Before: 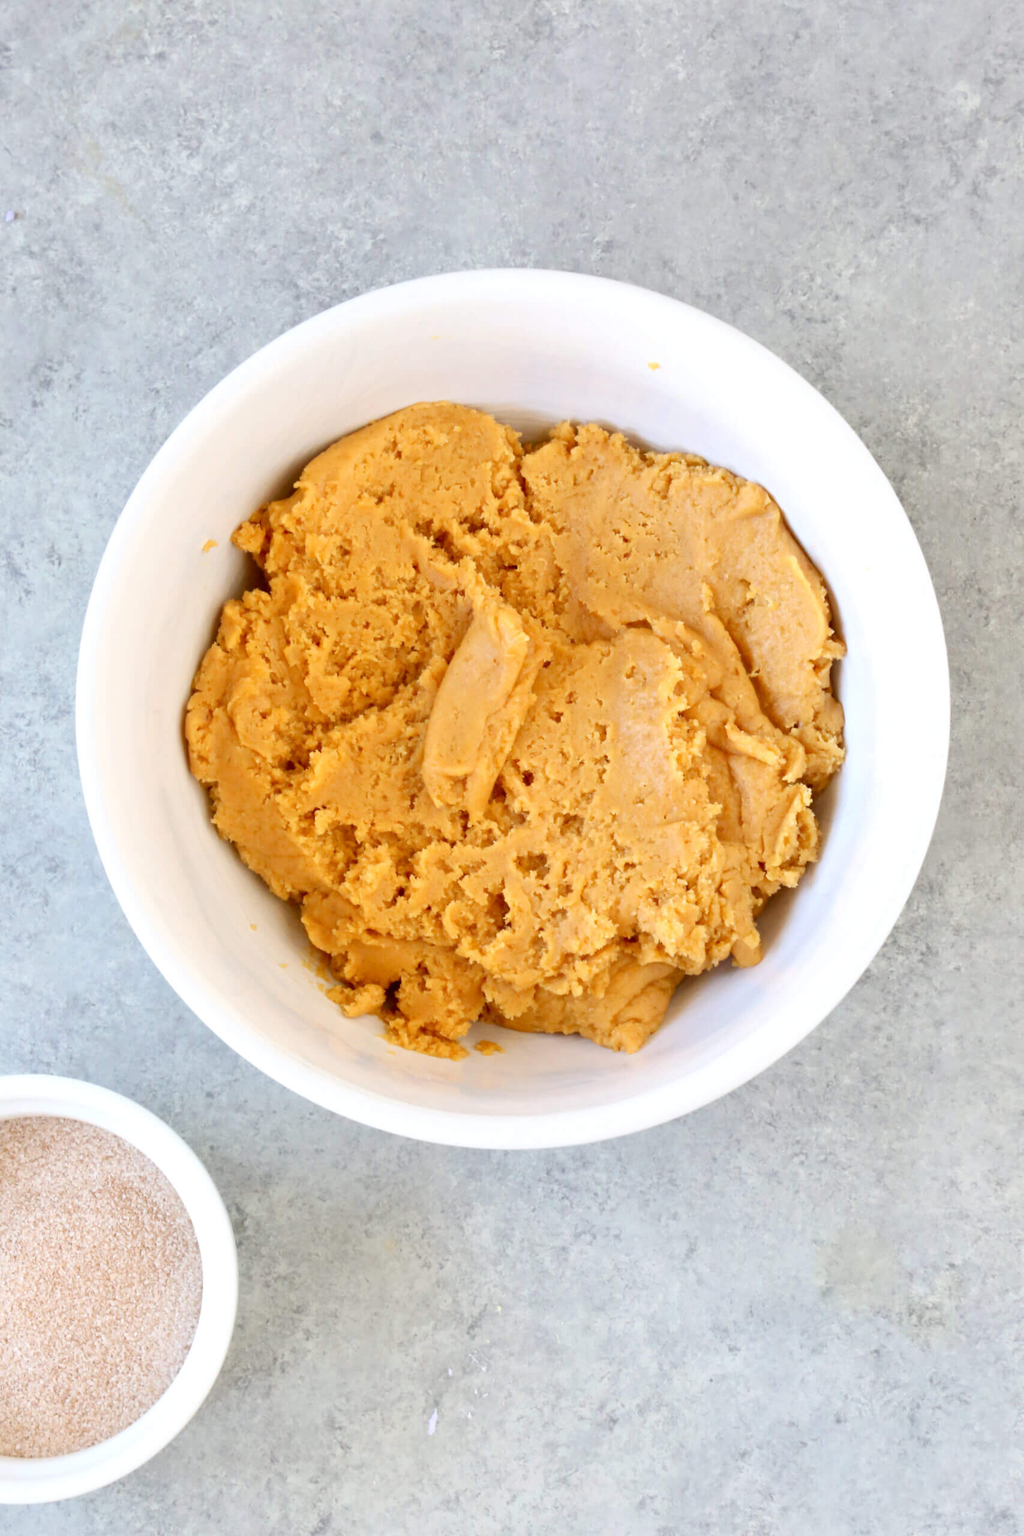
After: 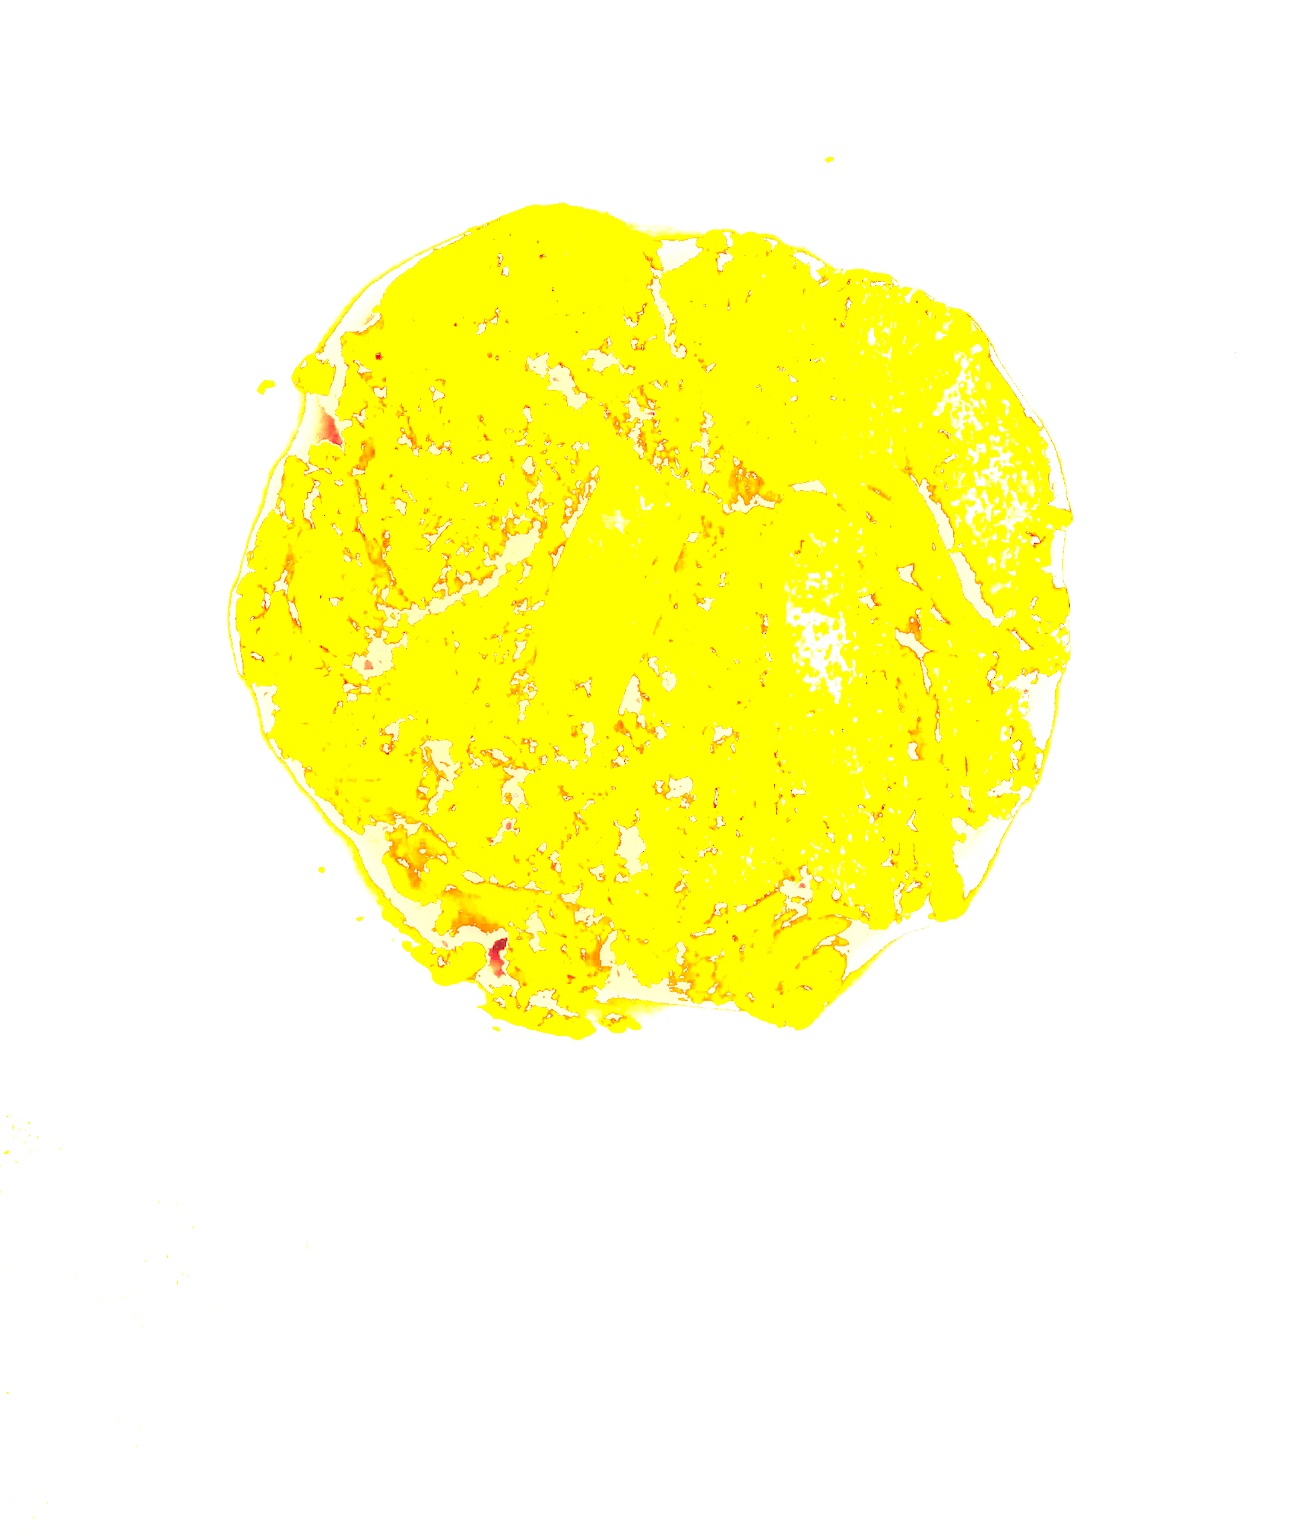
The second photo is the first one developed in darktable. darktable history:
color balance rgb: global offset › luminance 0.753%, perceptual saturation grading › global saturation 30.618%, global vibrance 20%
exposure: exposure 2.278 EV, compensate highlight preservation false
shadows and highlights: shadows -25.32, highlights 50.64, soften with gaussian
crop and rotate: top 15.697%, bottom 5.327%
